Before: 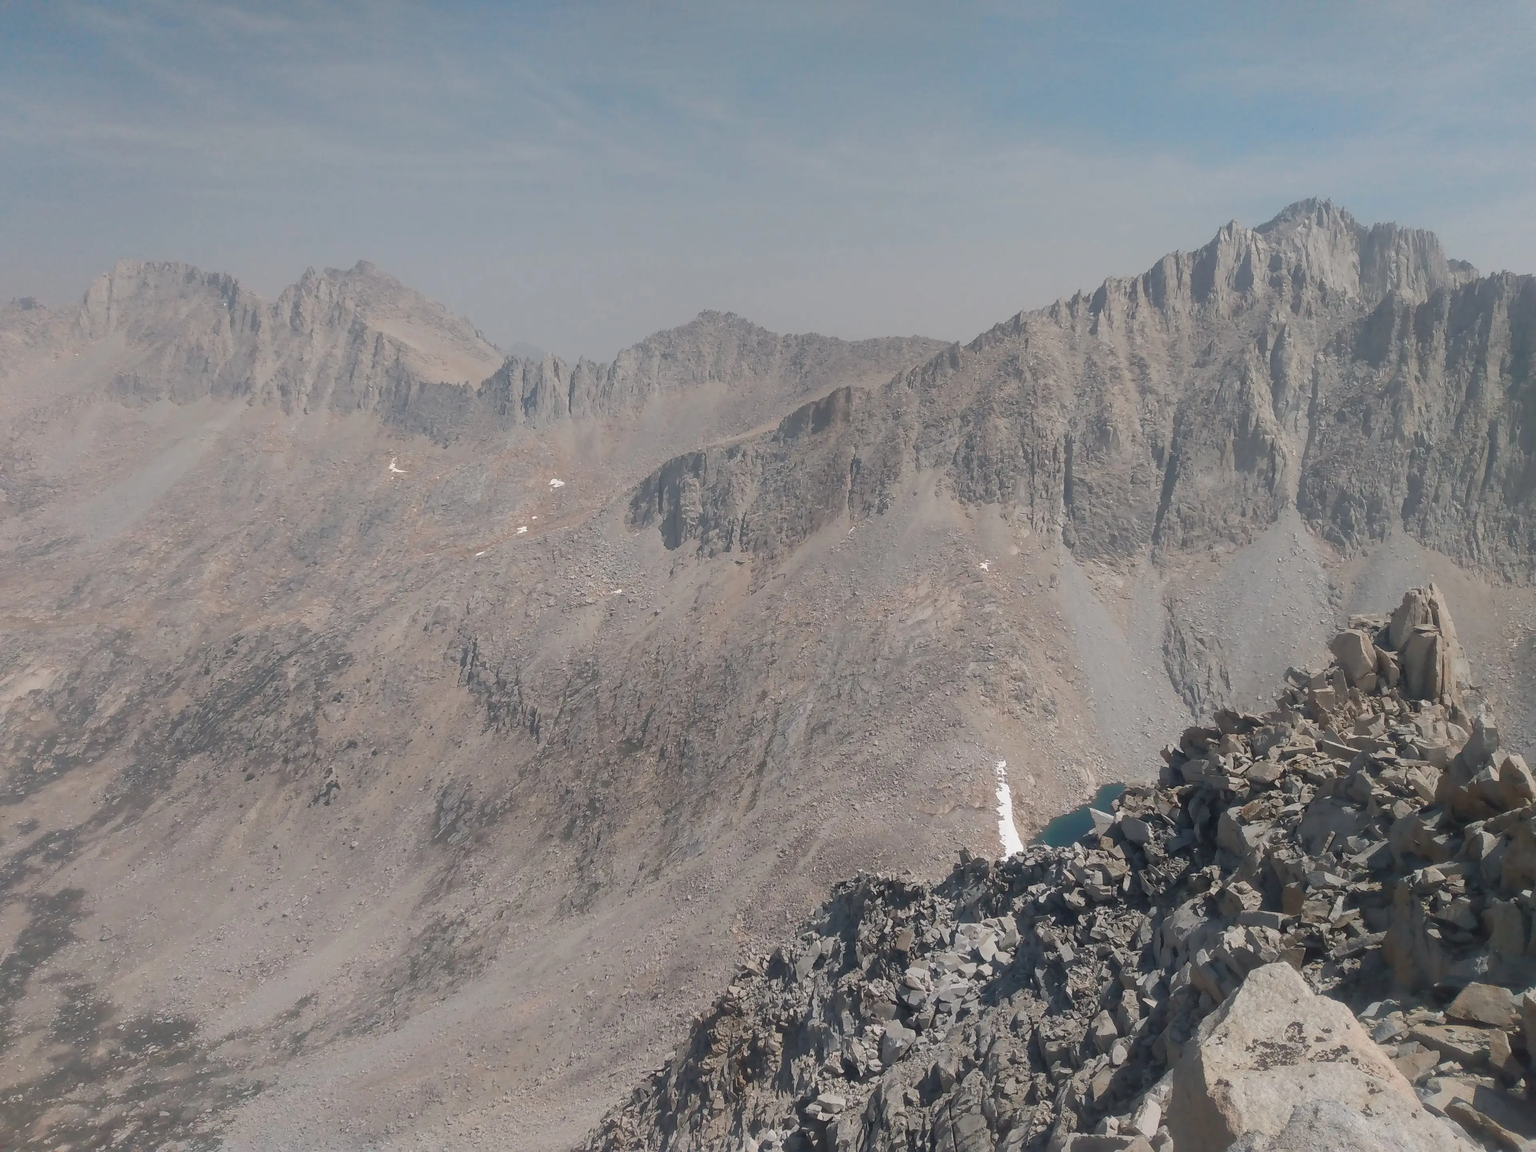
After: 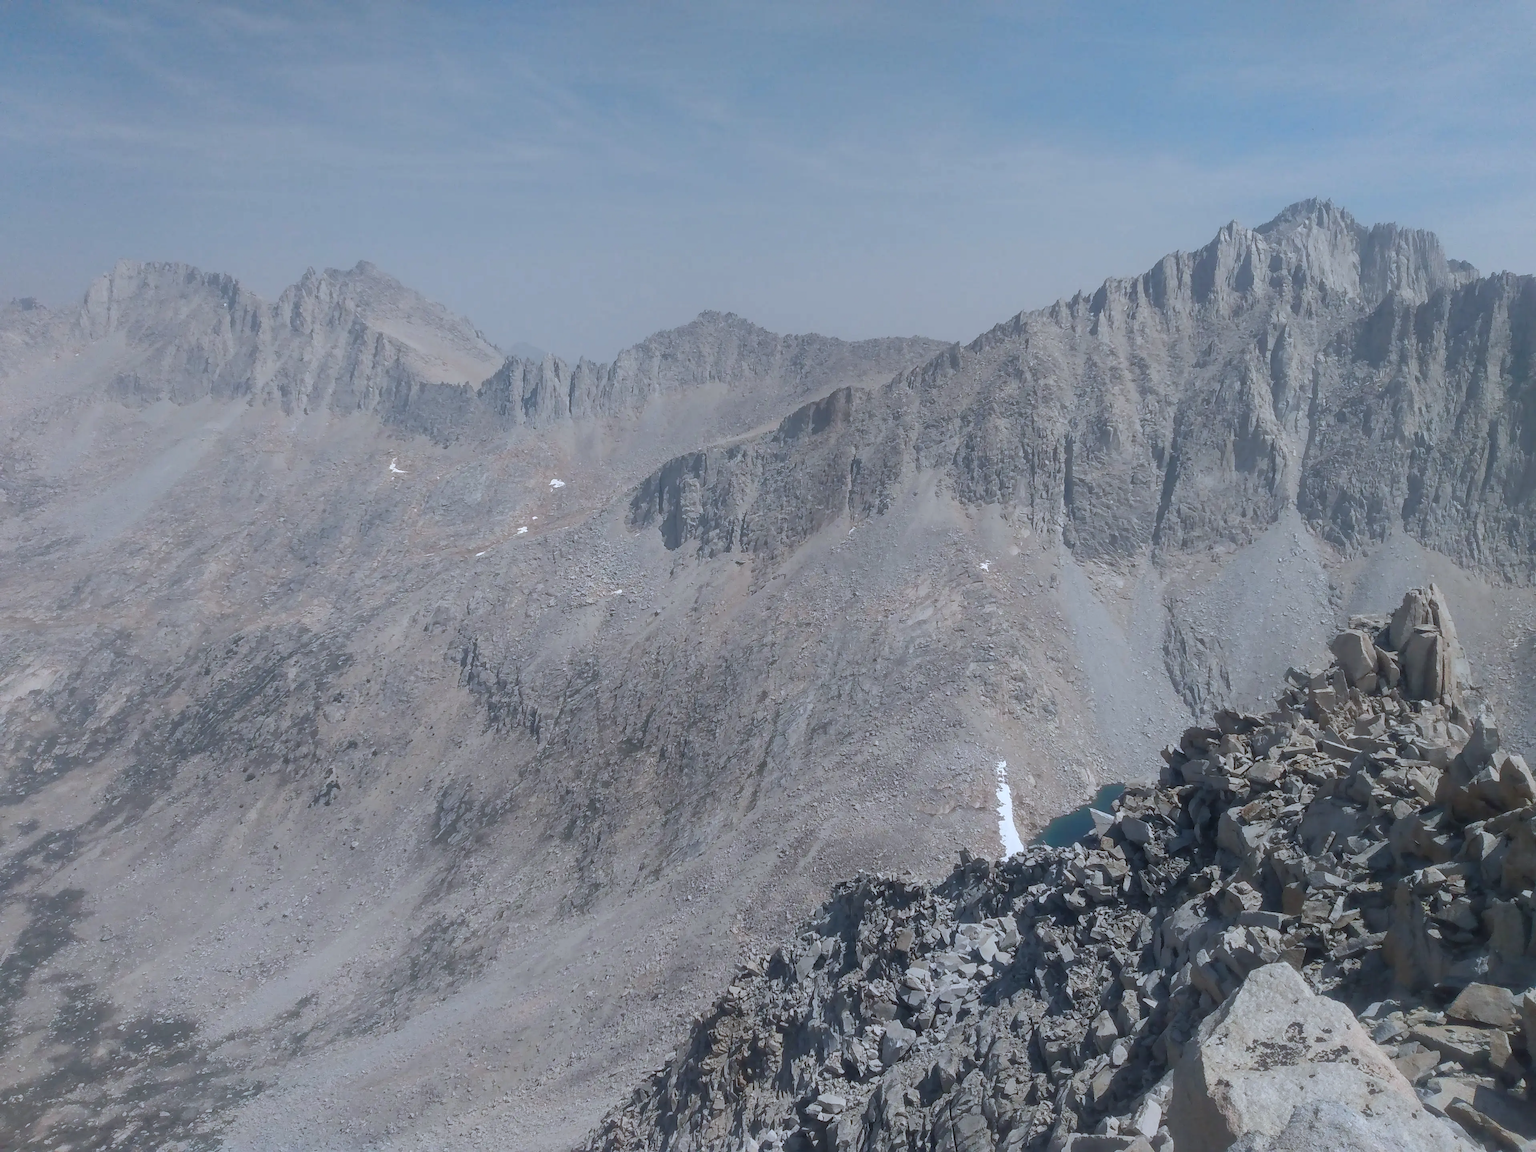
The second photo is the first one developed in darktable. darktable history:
white balance: red 0.924, blue 1.095
local contrast: detail 115%
